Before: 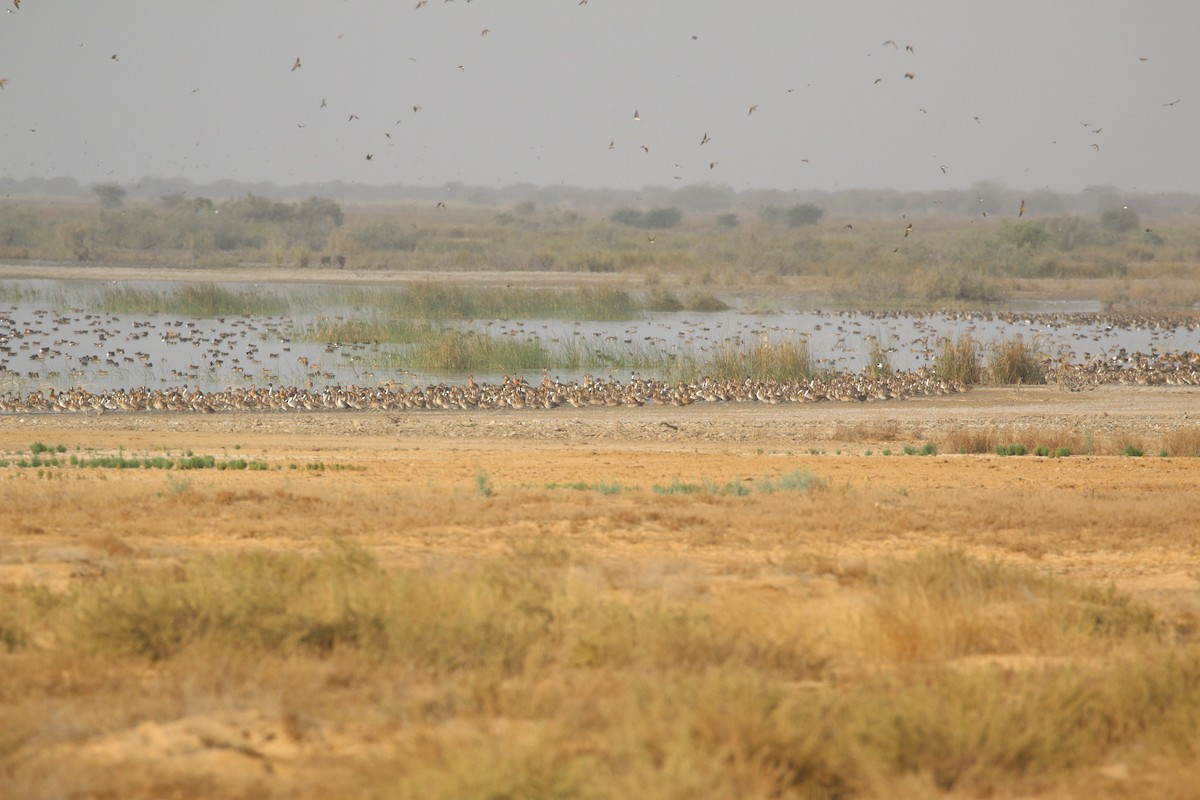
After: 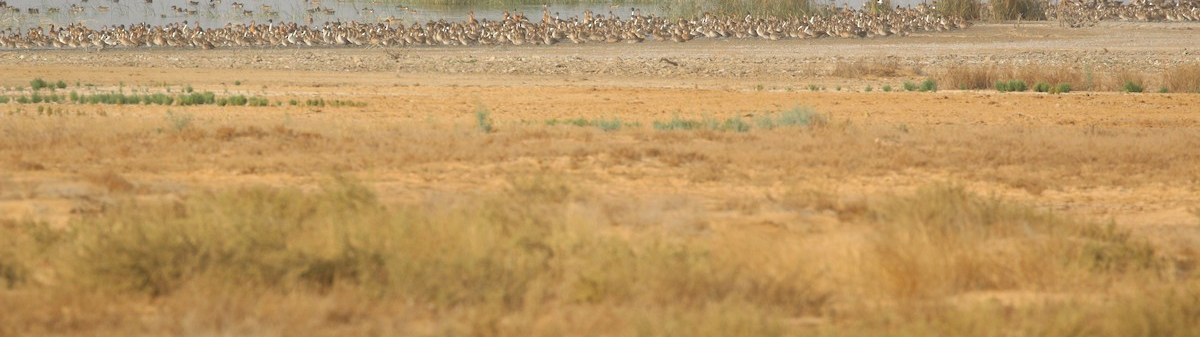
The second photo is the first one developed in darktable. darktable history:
crop: top 45.602%, bottom 12.244%
haze removal: strength -0.038, compatibility mode true, adaptive false
